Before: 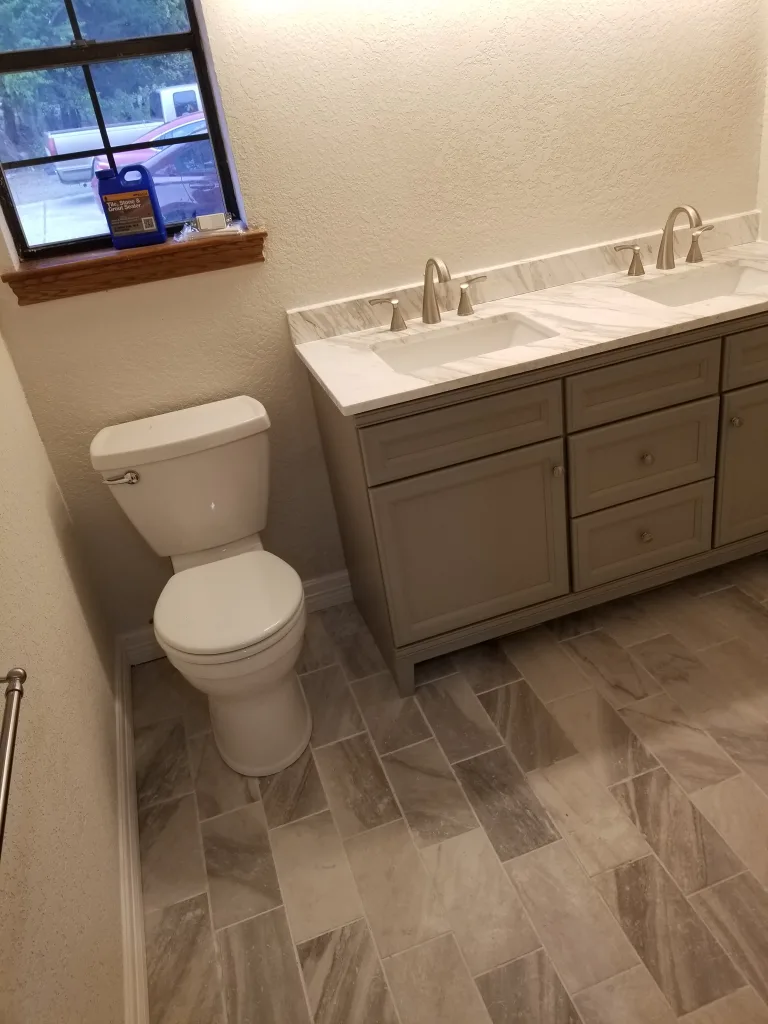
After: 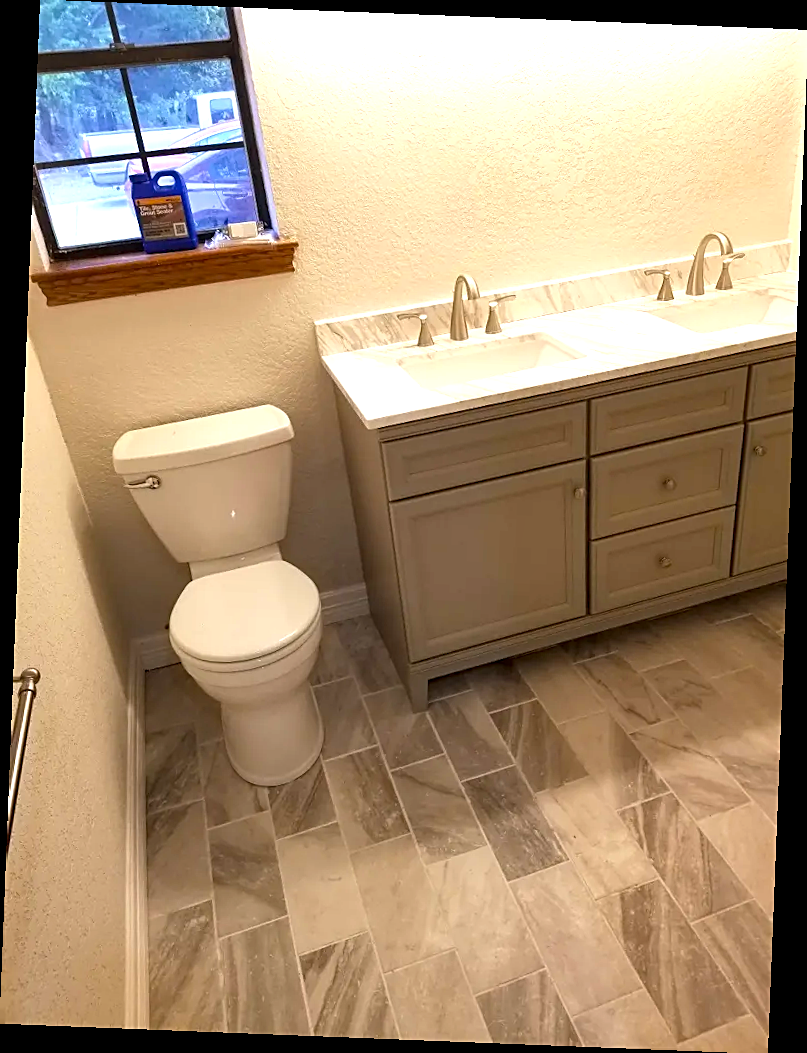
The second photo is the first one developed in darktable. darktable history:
rotate and perspective: rotation 2.27°, automatic cropping off
exposure: black level correction 0, exposure 0.877 EV, compensate exposure bias true, compensate highlight preservation false
sharpen: on, module defaults
color balance: output saturation 120%
local contrast: highlights 100%, shadows 100%, detail 120%, midtone range 0.2
